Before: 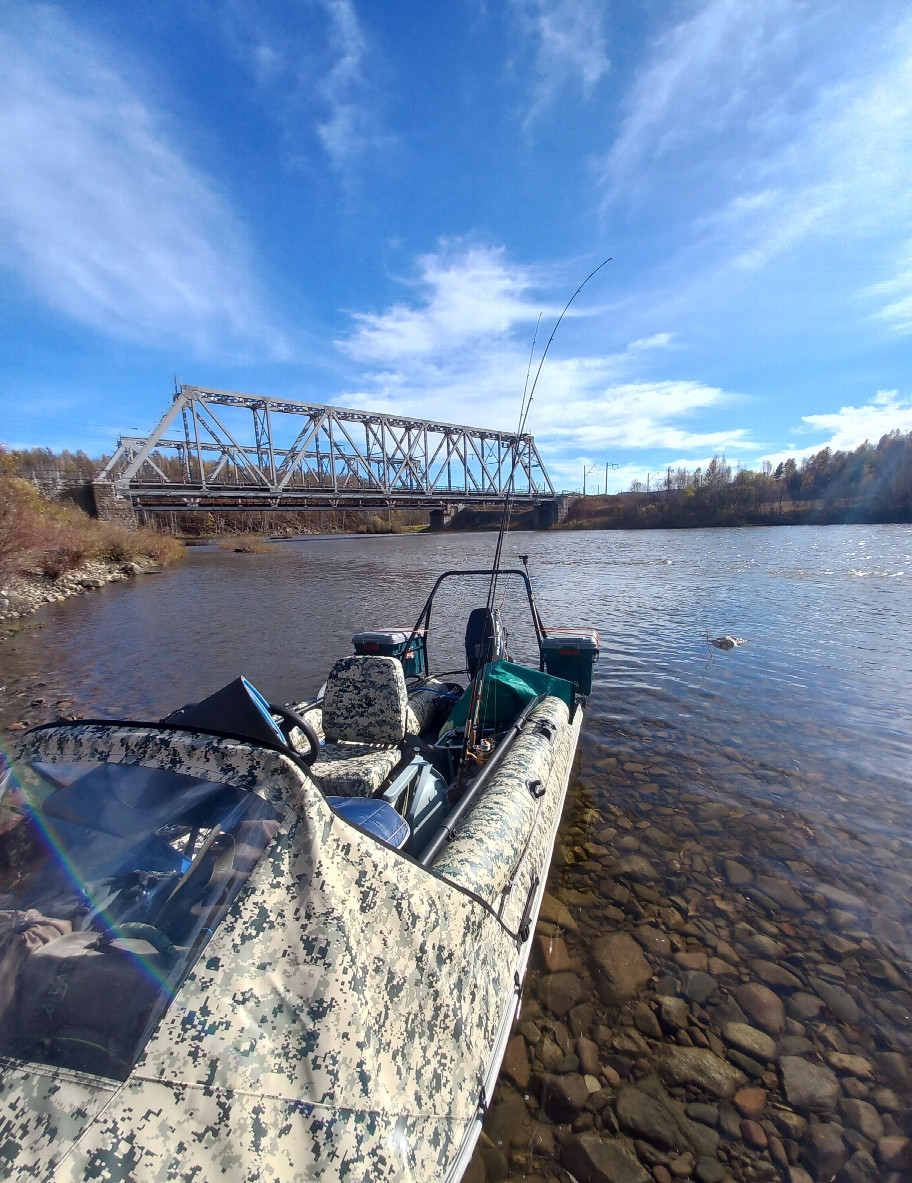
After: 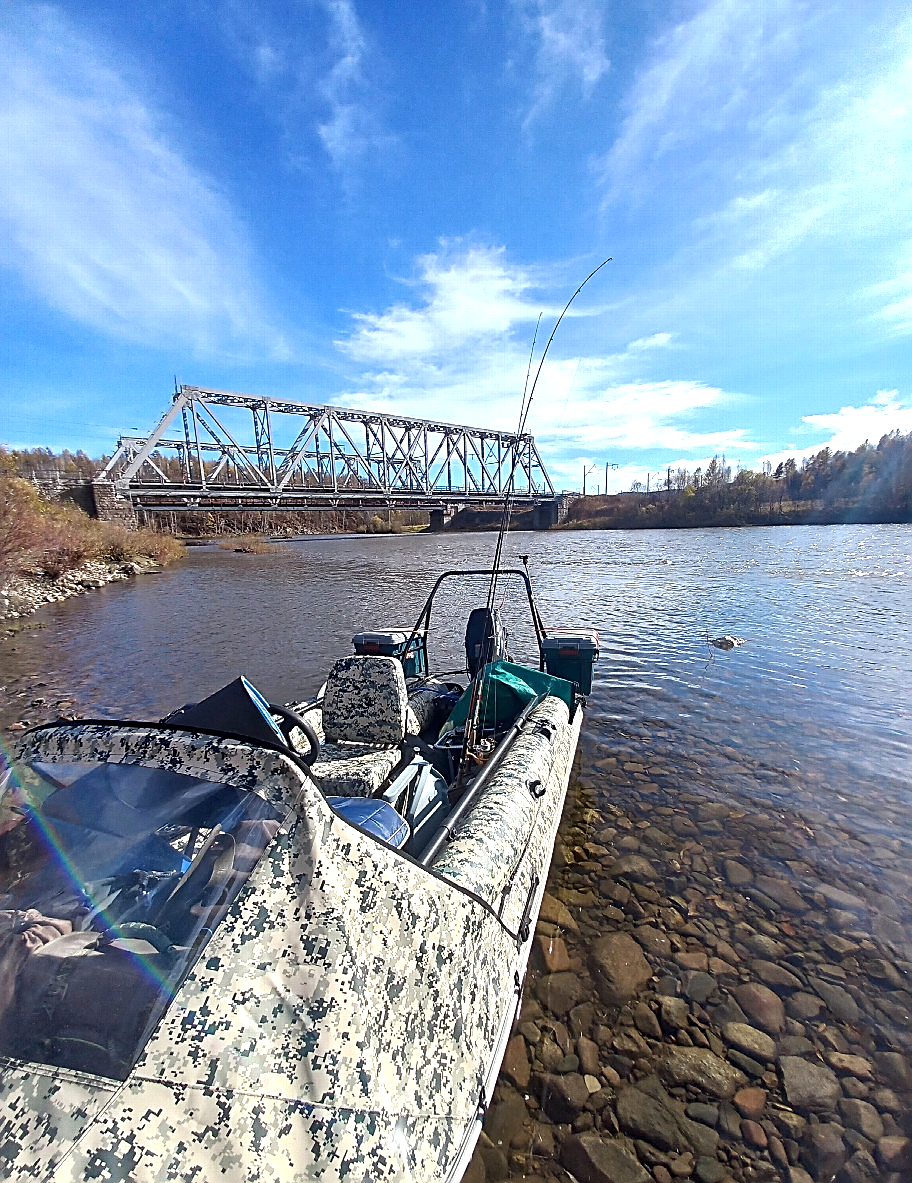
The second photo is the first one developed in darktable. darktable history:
exposure: black level correction 0, exposure 0.4 EV, compensate exposure bias true, compensate highlight preservation false
sharpen: amount 1
